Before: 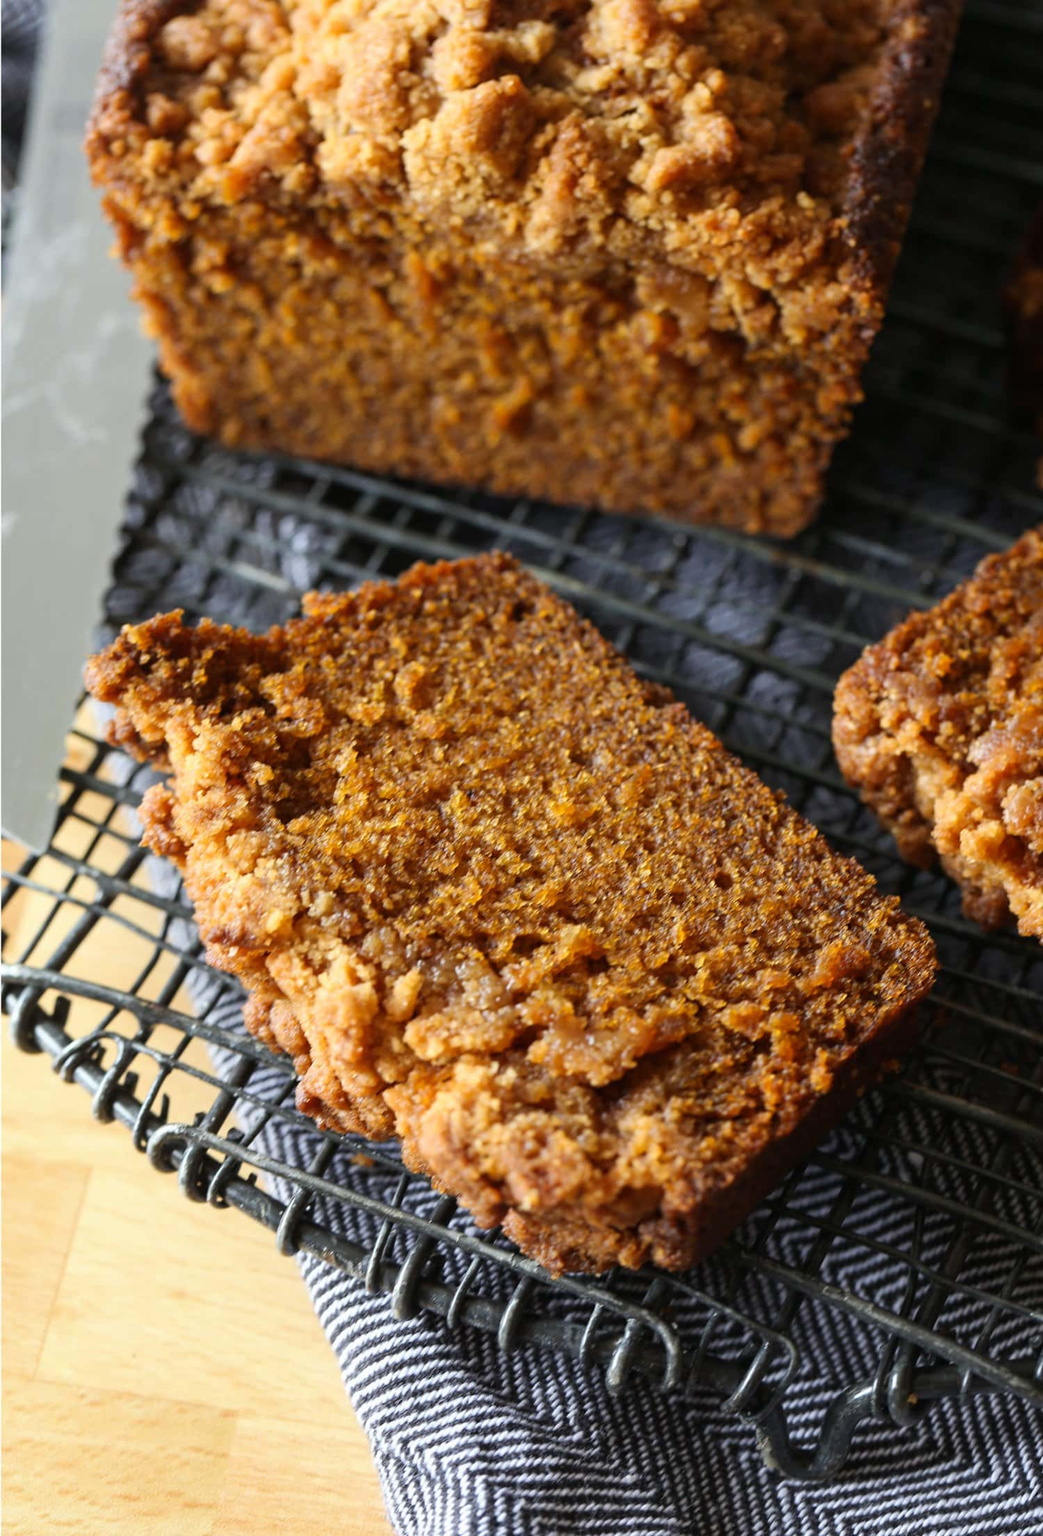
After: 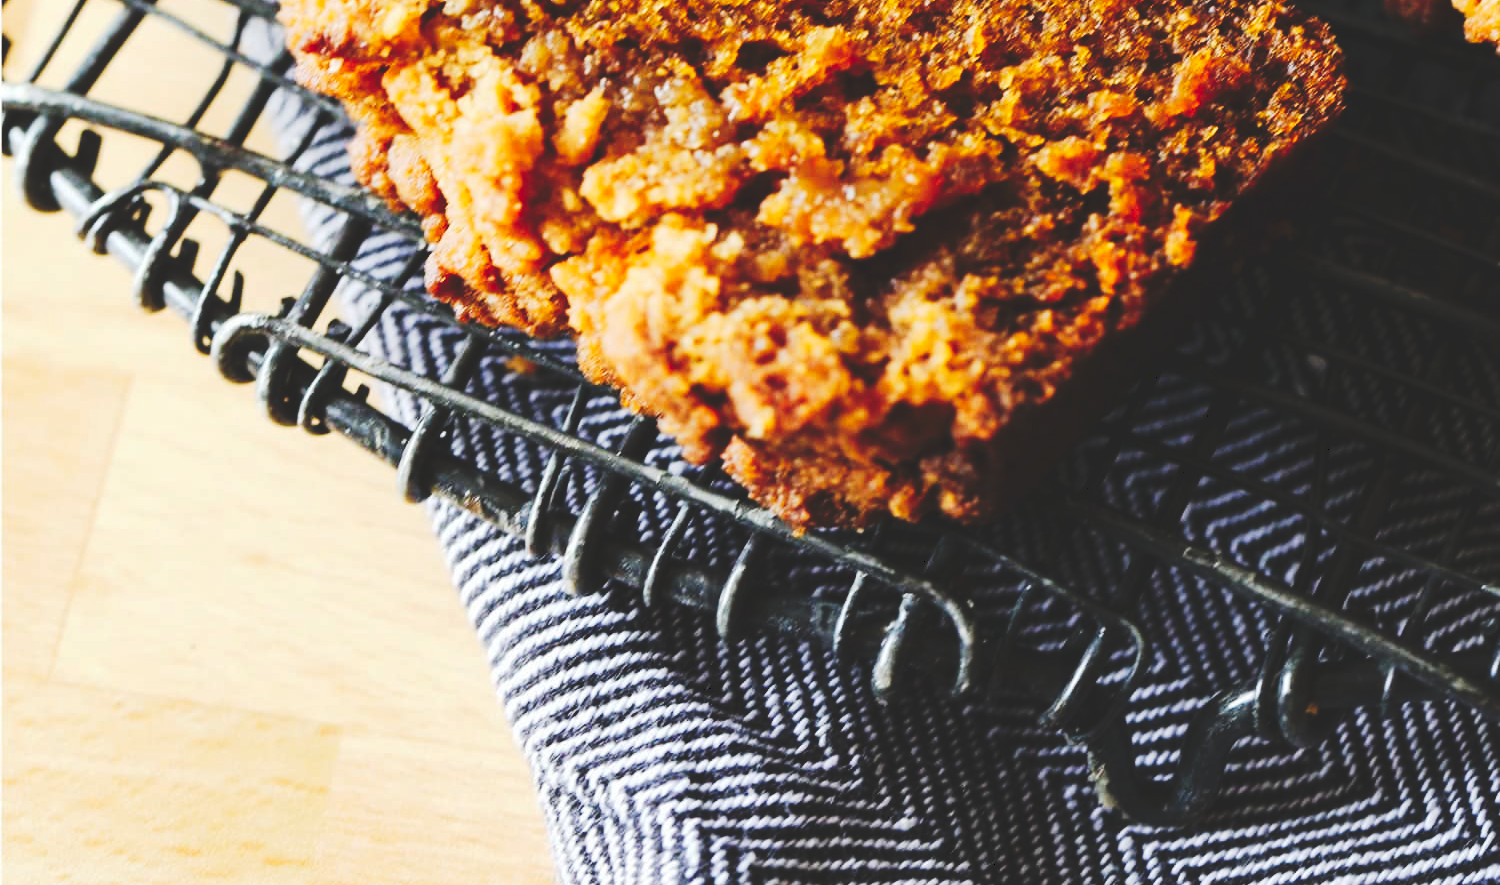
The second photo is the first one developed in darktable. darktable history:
crop and rotate: top 59.026%, bottom 0.904%
tone curve: curves: ch0 [(0, 0) (0.003, 0.145) (0.011, 0.15) (0.025, 0.15) (0.044, 0.156) (0.069, 0.161) (0.1, 0.169) (0.136, 0.175) (0.177, 0.184) (0.224, 0.196) (0.277, 0.234) (0.335, 0.291) (0.399, 0.391) (0.468, 0.505) (0.543, 0.633) (0.623, 0.742) (0.709, 0.826) (0.801, 0.882) (0.898, 0.93) (1, 1)], preserve colors none
